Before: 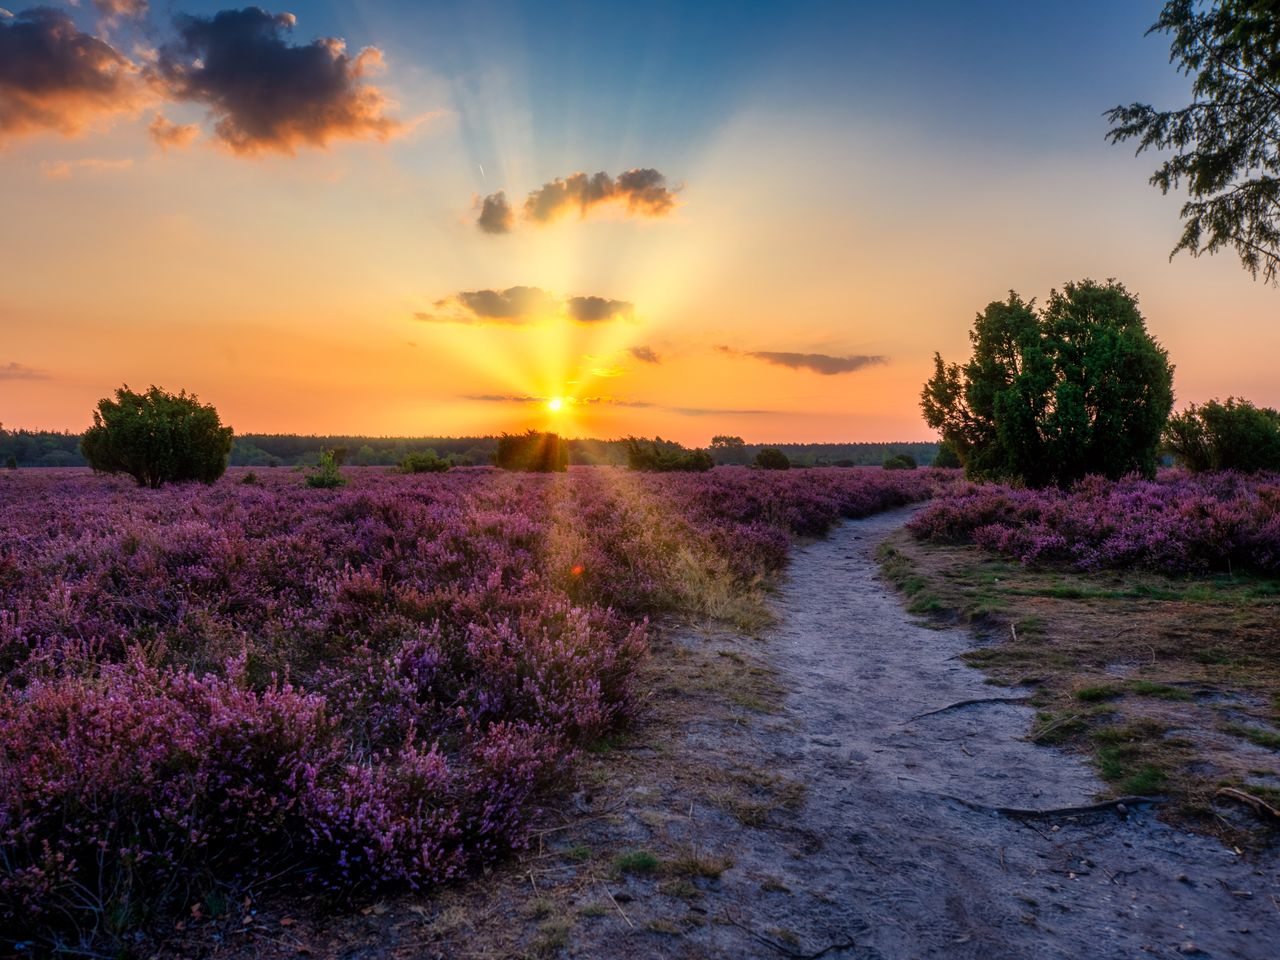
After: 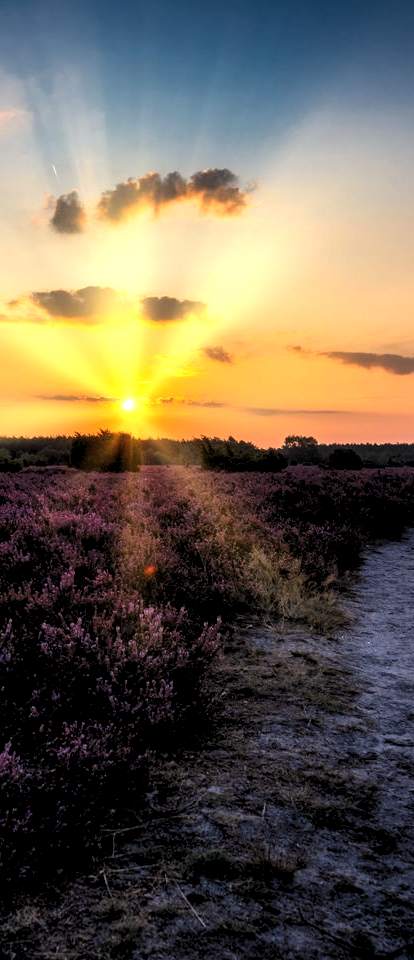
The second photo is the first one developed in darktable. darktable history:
color calibration: x 0.355, y 0.368, temperature 4737.29 K
crop: left 33.401%, right 33.595%
levels: levels [0.182, 0.542, 0.902]
